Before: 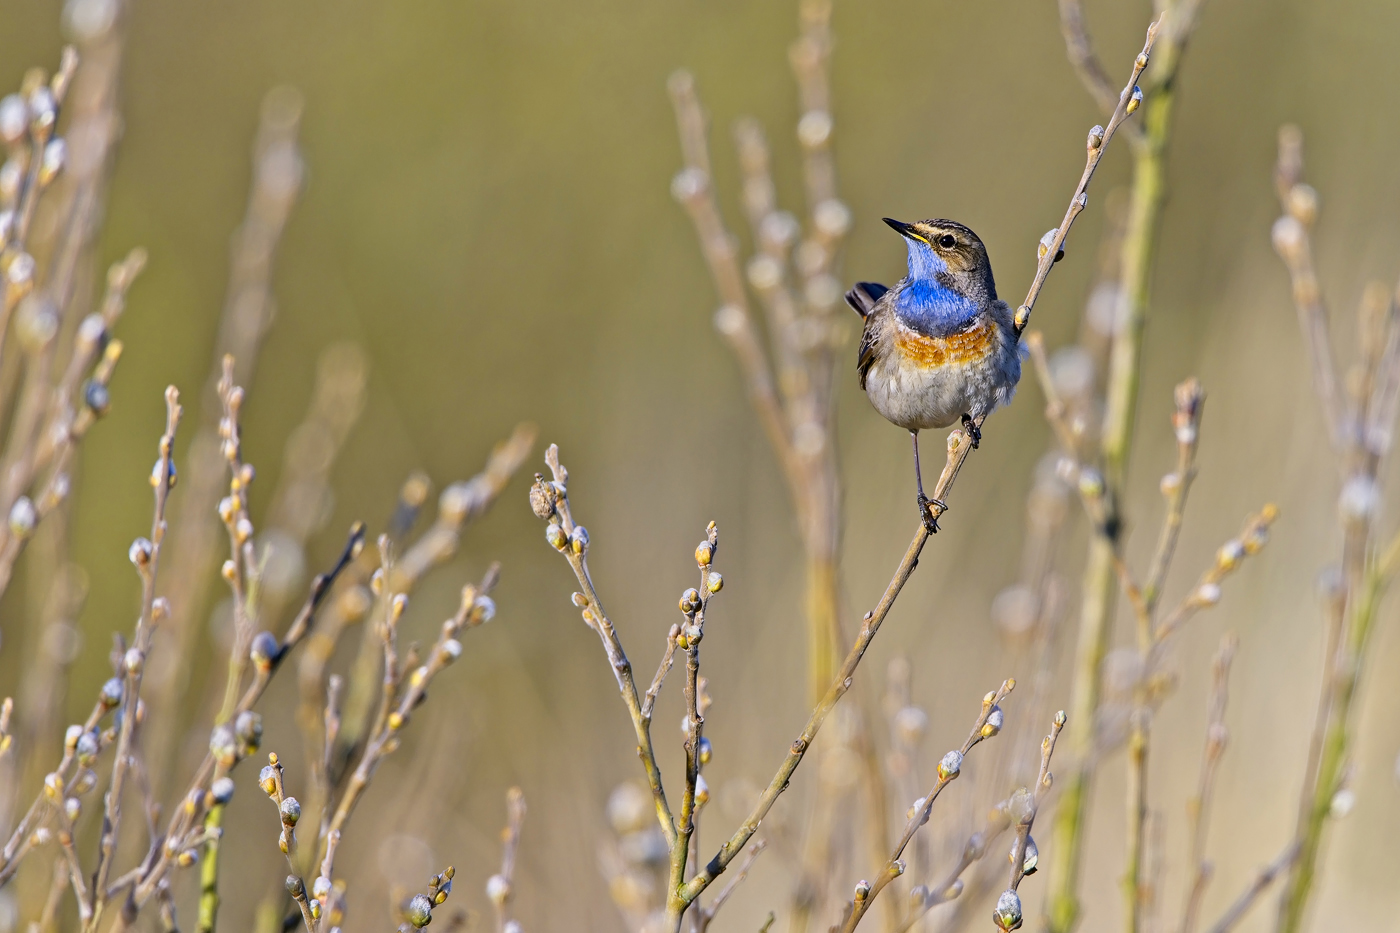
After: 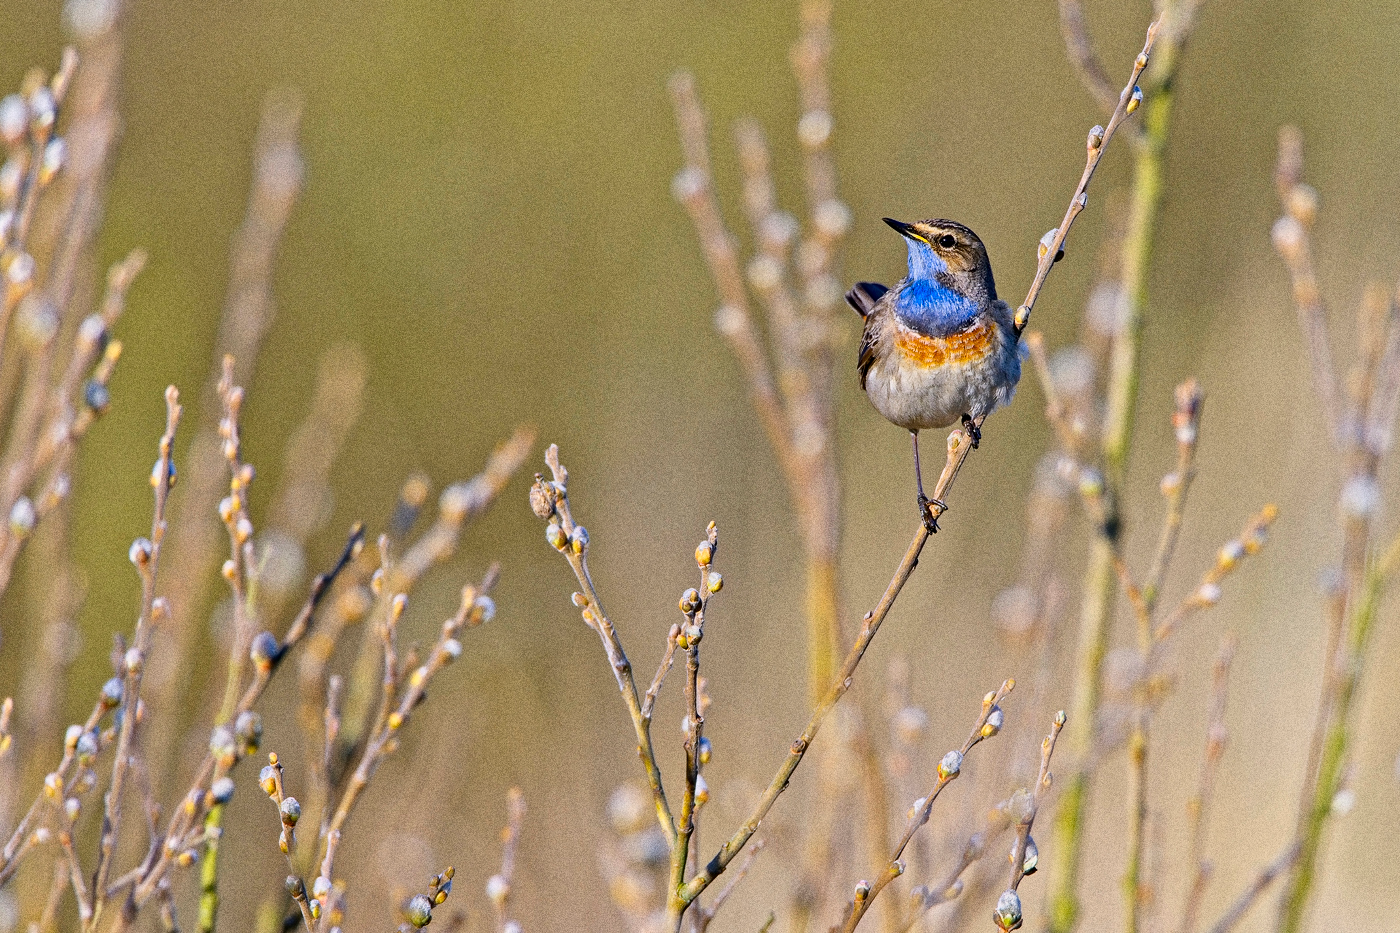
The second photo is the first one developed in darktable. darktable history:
grain: coarseness 0.09 ISO, strength 40%
contrast brightness saturation: contrast 0.05
exposure: compensate highlight preservation false
